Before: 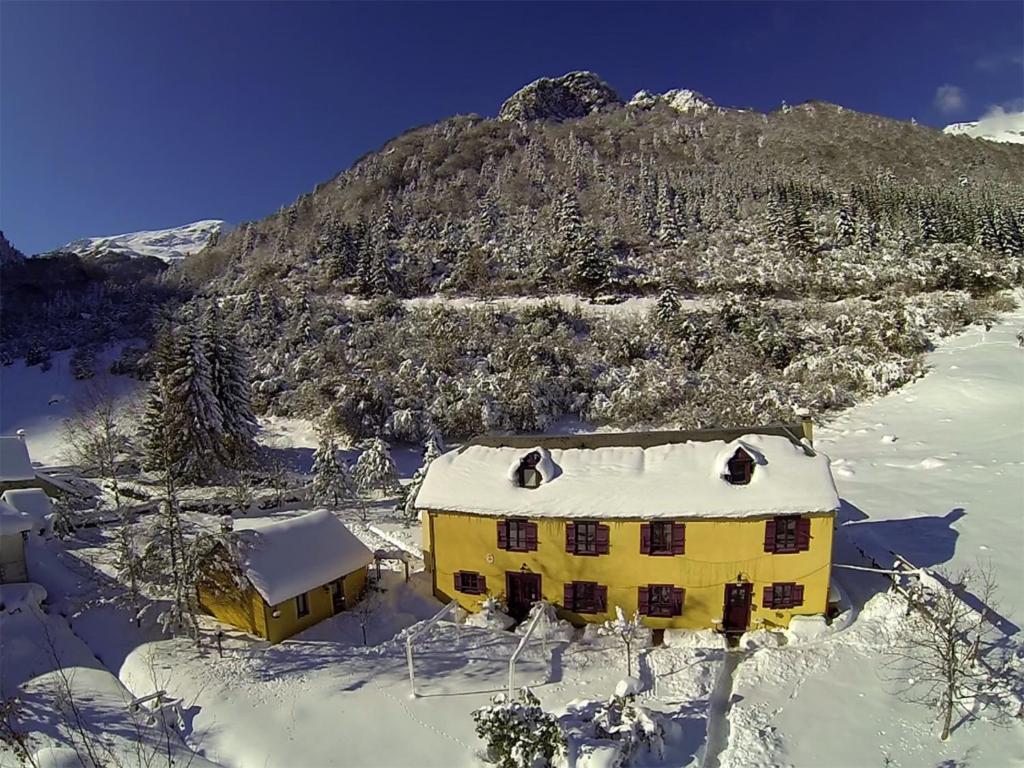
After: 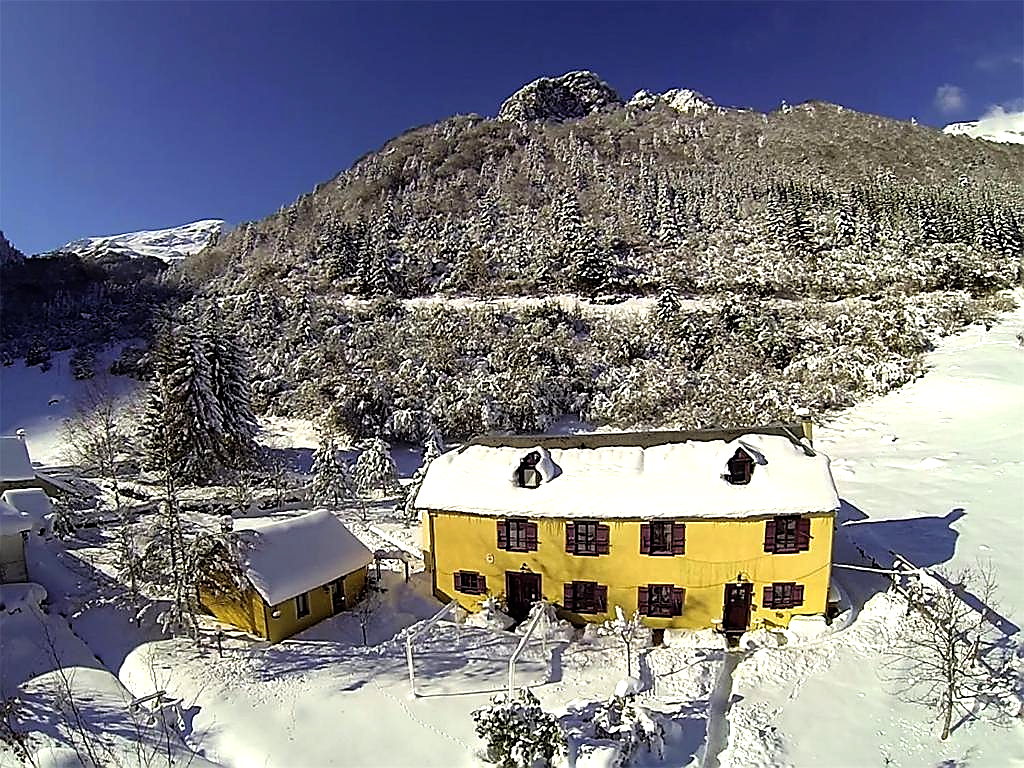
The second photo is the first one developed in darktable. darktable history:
sharpen: radius 1.411, amount 1.264, threshold 0.633
levels: white 99.91%
tone equalizer: -8 EV -0.714 EV, -7 EV -0.707 EV, -6 EV -0.563 EV, -5 EV -0.412 EV, -3 EV 0.37 EV, -2 EV 0.6 EV, -1 EV 0.677 EV, +0 EV 0.765 EV
